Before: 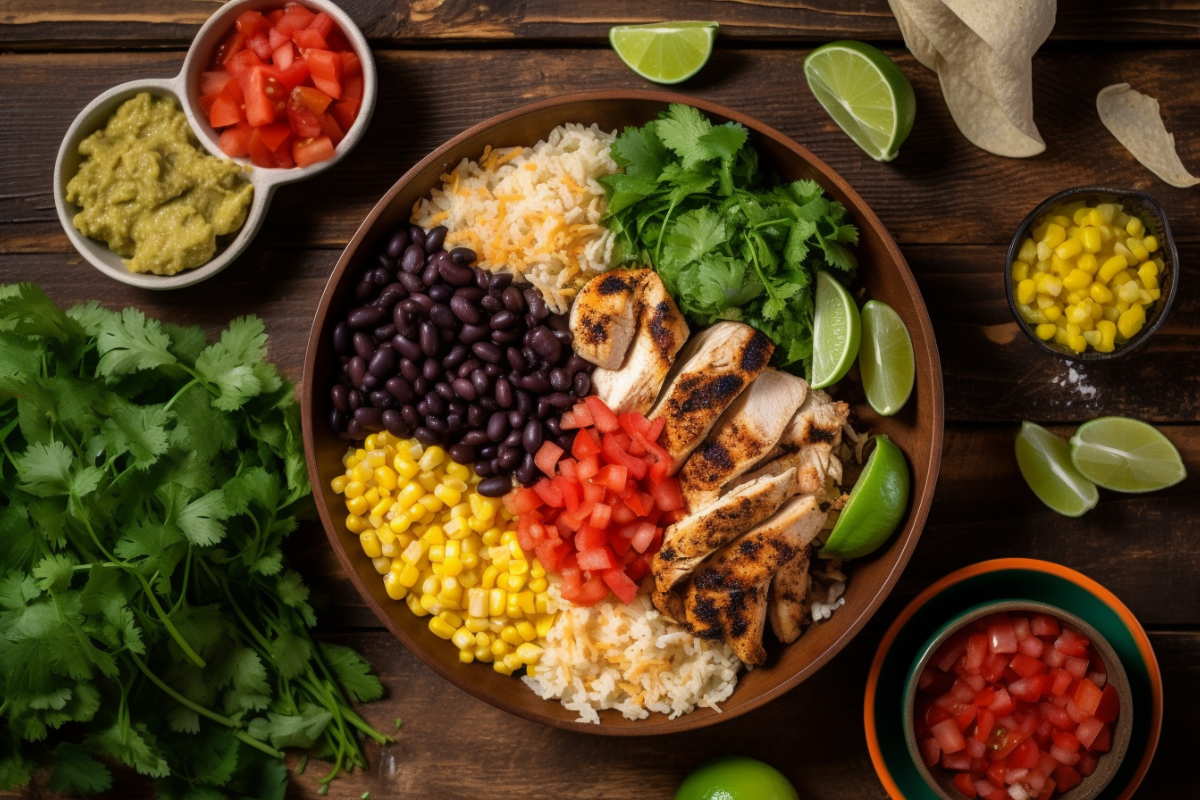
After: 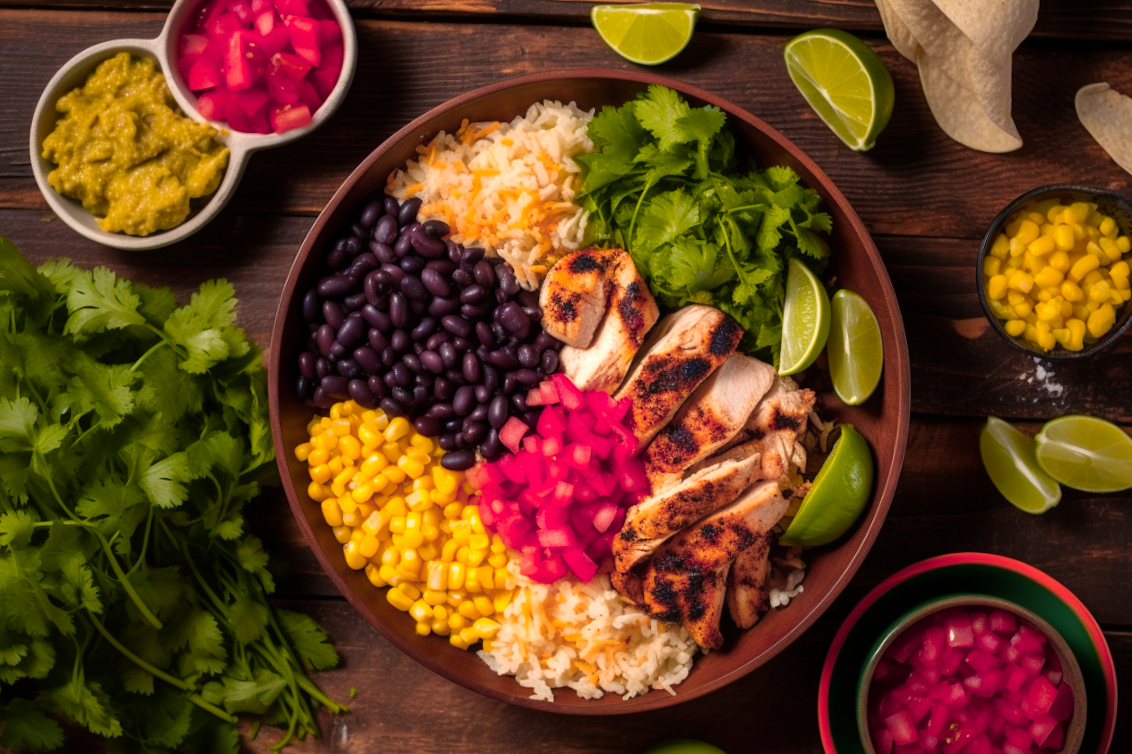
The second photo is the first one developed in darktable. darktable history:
color balance rgb: power › hue 329.5°, highlights gain › chroma 2.027%, highlights gain › hue 65.95°, perceptual saturation grading › global saturation 24.985%, hue shift -13.39°, perceptual brilliance grading › global brilliance 3.408%
crop and rotate: angle -2.32°
